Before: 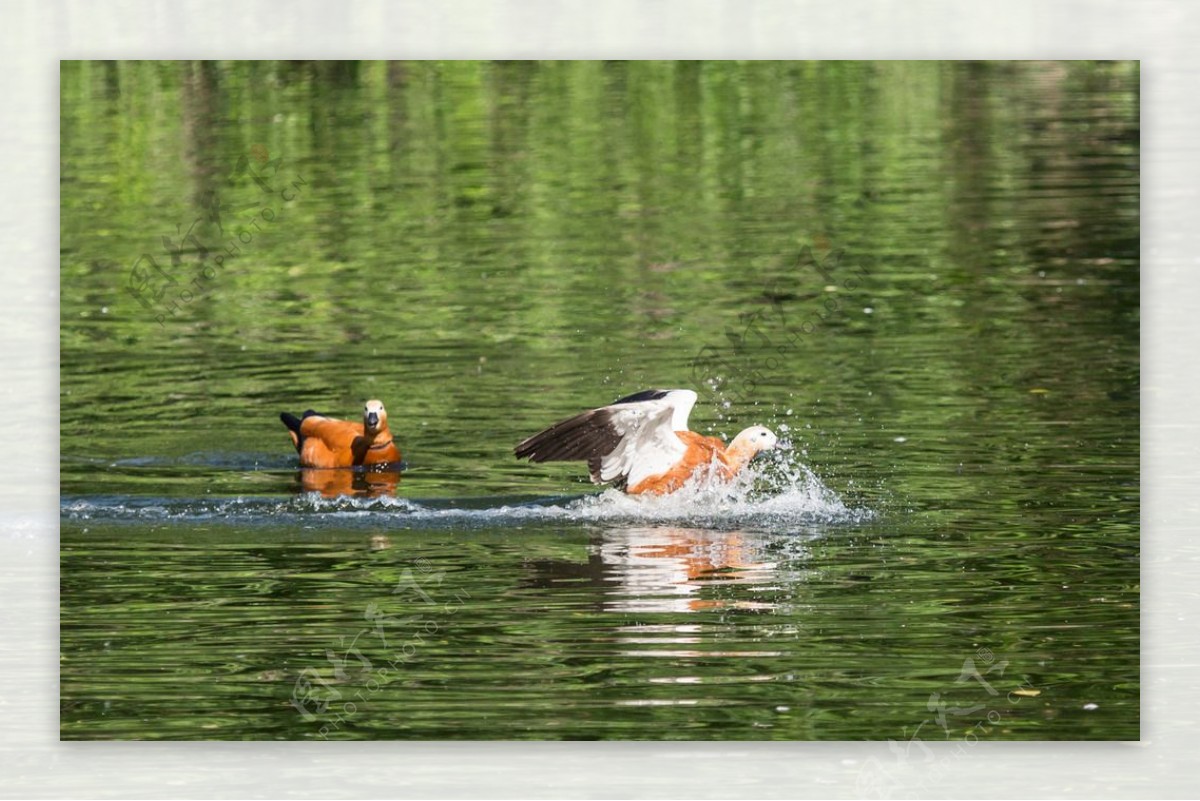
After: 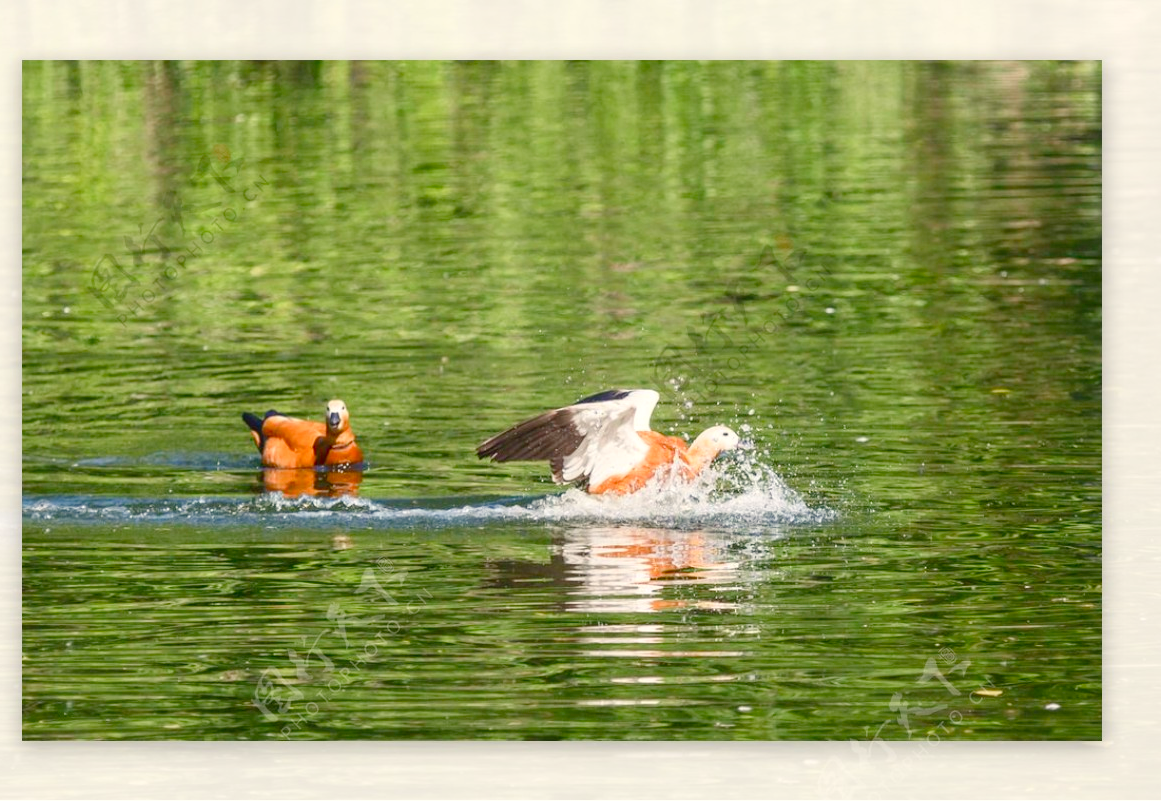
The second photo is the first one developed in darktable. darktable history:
crop and rotate: left 3.199%
color balance rgb: power › hue 211.82°, highlights gain › chroma 2.038%, highlights gain › hue 72.23°, global offset › luminance 0.22%, linear chroma grading › global chroma -14.562%, perceptual saturation grading › global saturation 20%, perceptual saturation grading › highlights -25.855%, perceptual saturation grading › shadows 25.808%, global vibrance 20%
contrast brightness saturation: contrast 0.079, saturation 0.02
levels: levels [0, 0.43, 0.984]
color calibration: illuminant same as pipeline (D50), adaptation XYZ, x 0.346, y 0.359, temperature 5007.27 K
